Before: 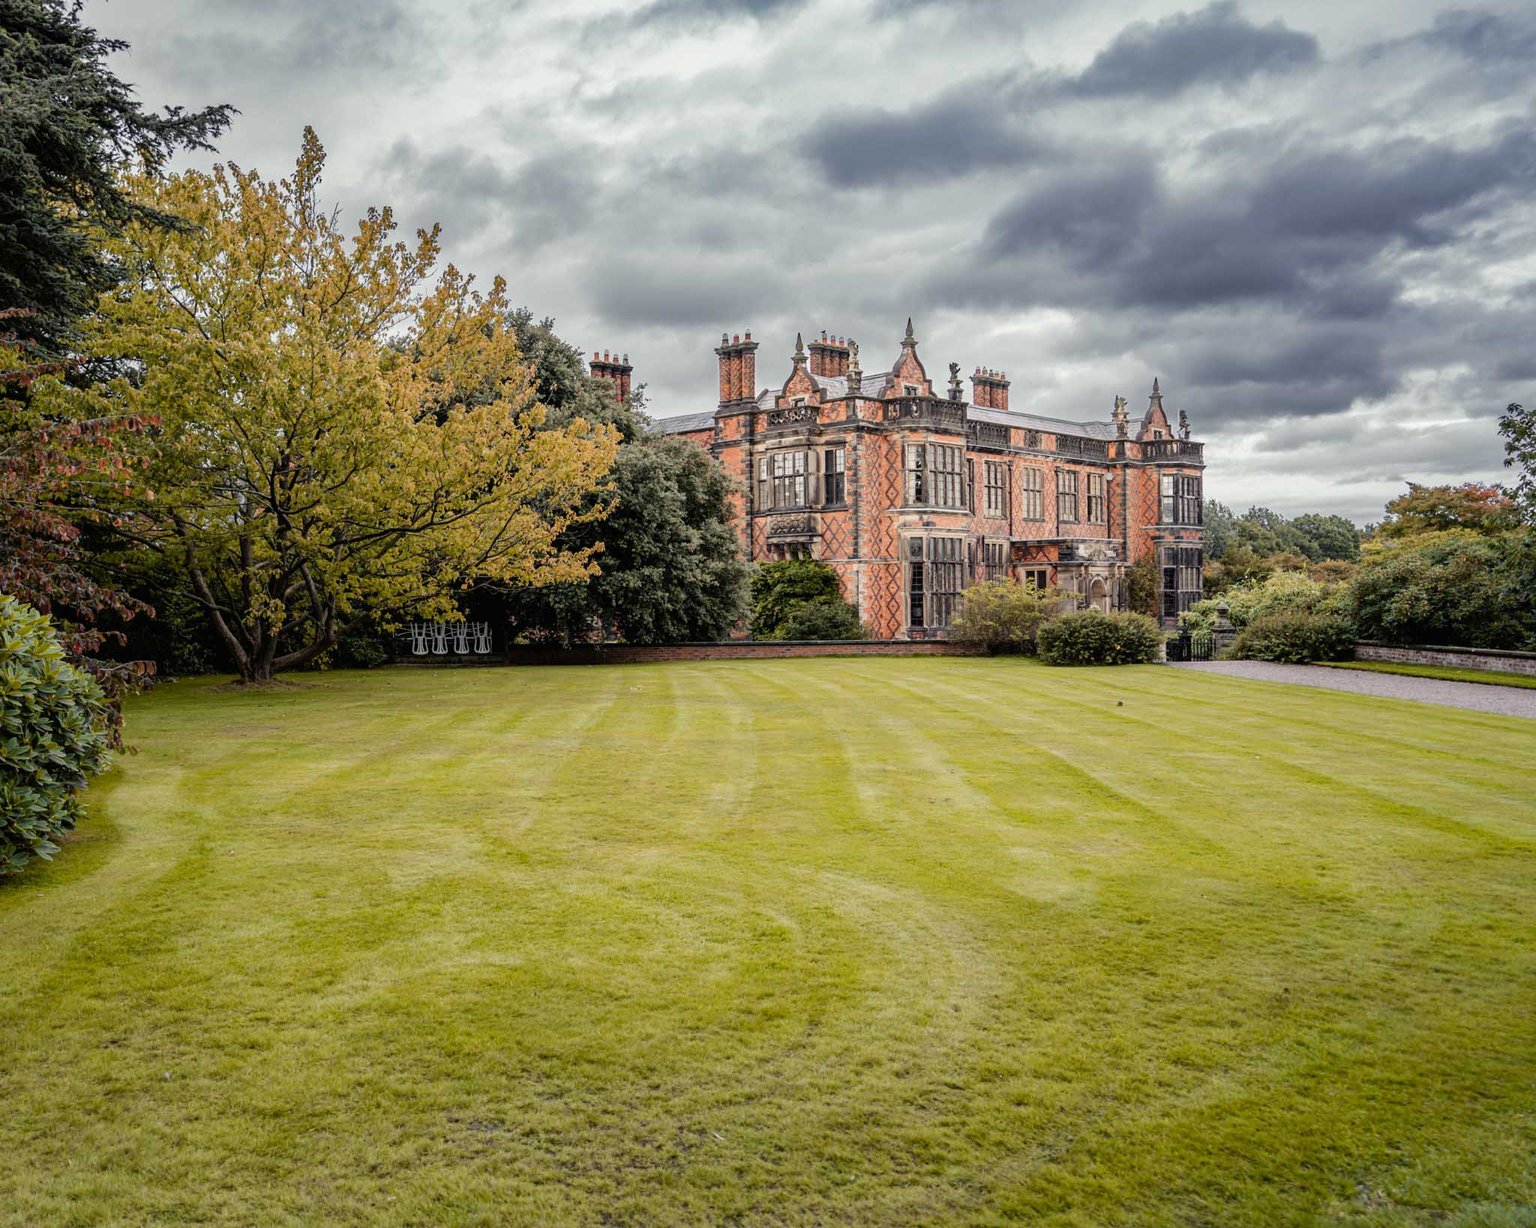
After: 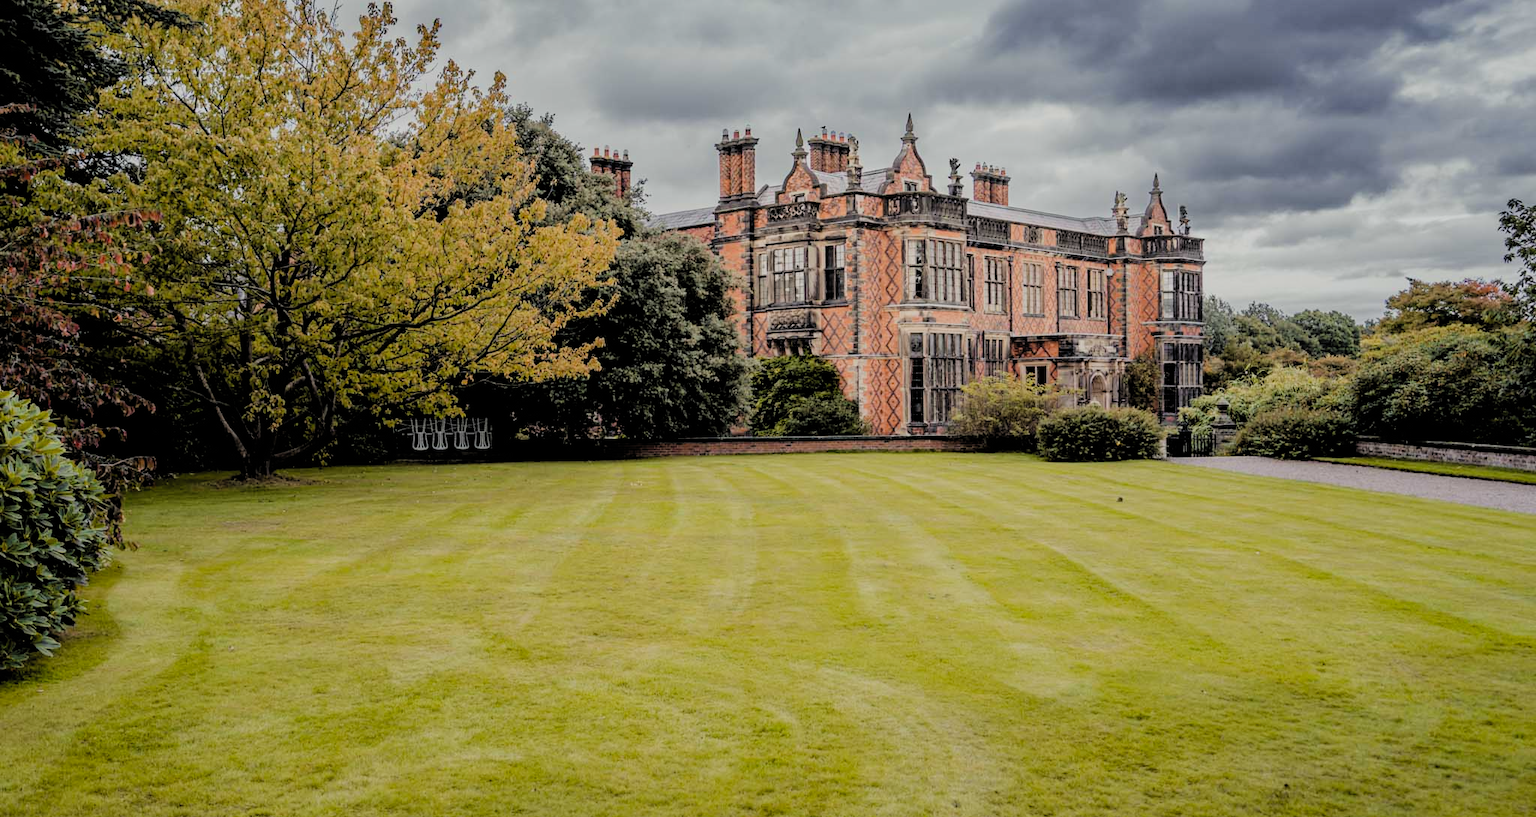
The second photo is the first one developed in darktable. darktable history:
crop: top 16.727%, bottom 16.727%
filmic rgb: black relative exposure -4.58 EV, white relative exposure 4.8 EV, threshold 3 EV, hardness 2.36, latitude 36.07%, contrast 1.048, highlights saturation mix 1.32%, shadows ↔ highlights balance 1.25%, color science v4 (2020), enable highlight reconstruction true
